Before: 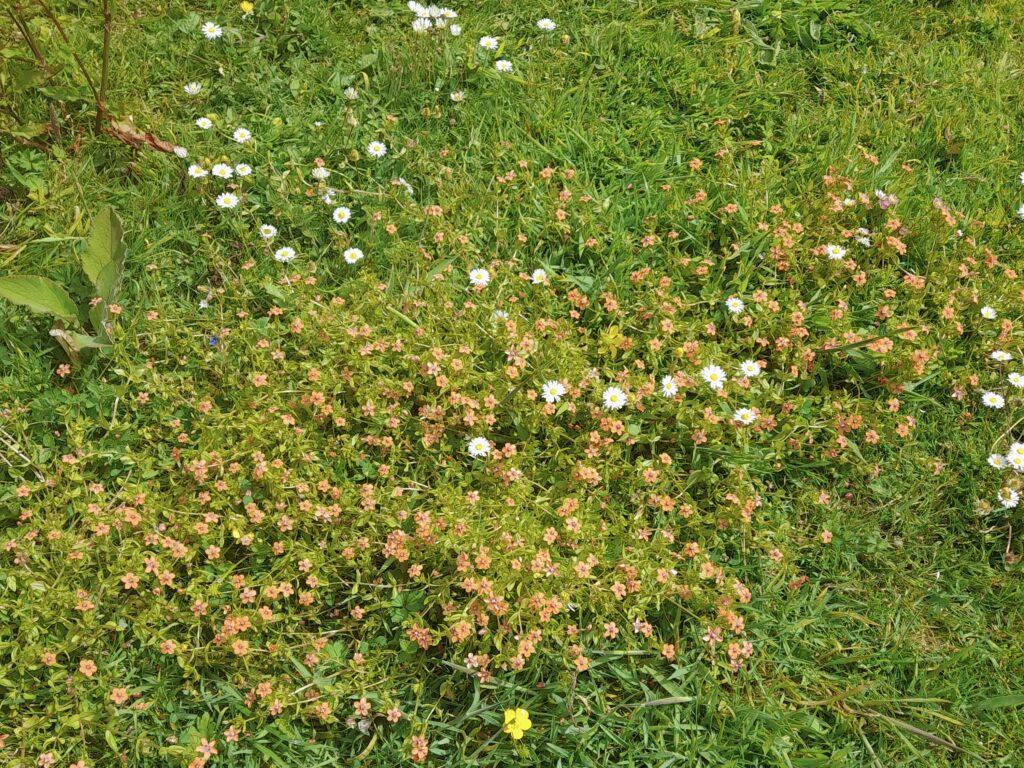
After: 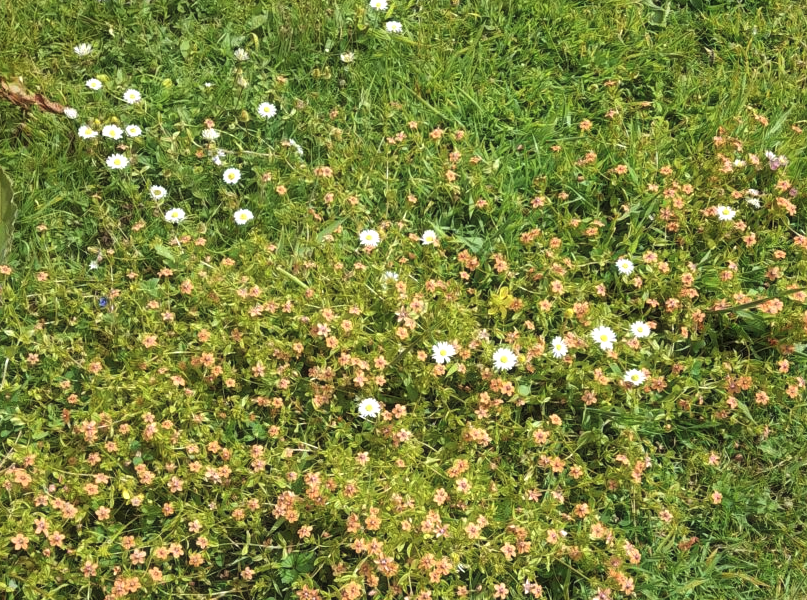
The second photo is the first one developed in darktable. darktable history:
crop and rotate: left 10.77%, top 5.1%, right 10.41%, bottom 16.76%
haze removal: strength -0.05
levels: levels [0.052, 0.496, 0.908]
